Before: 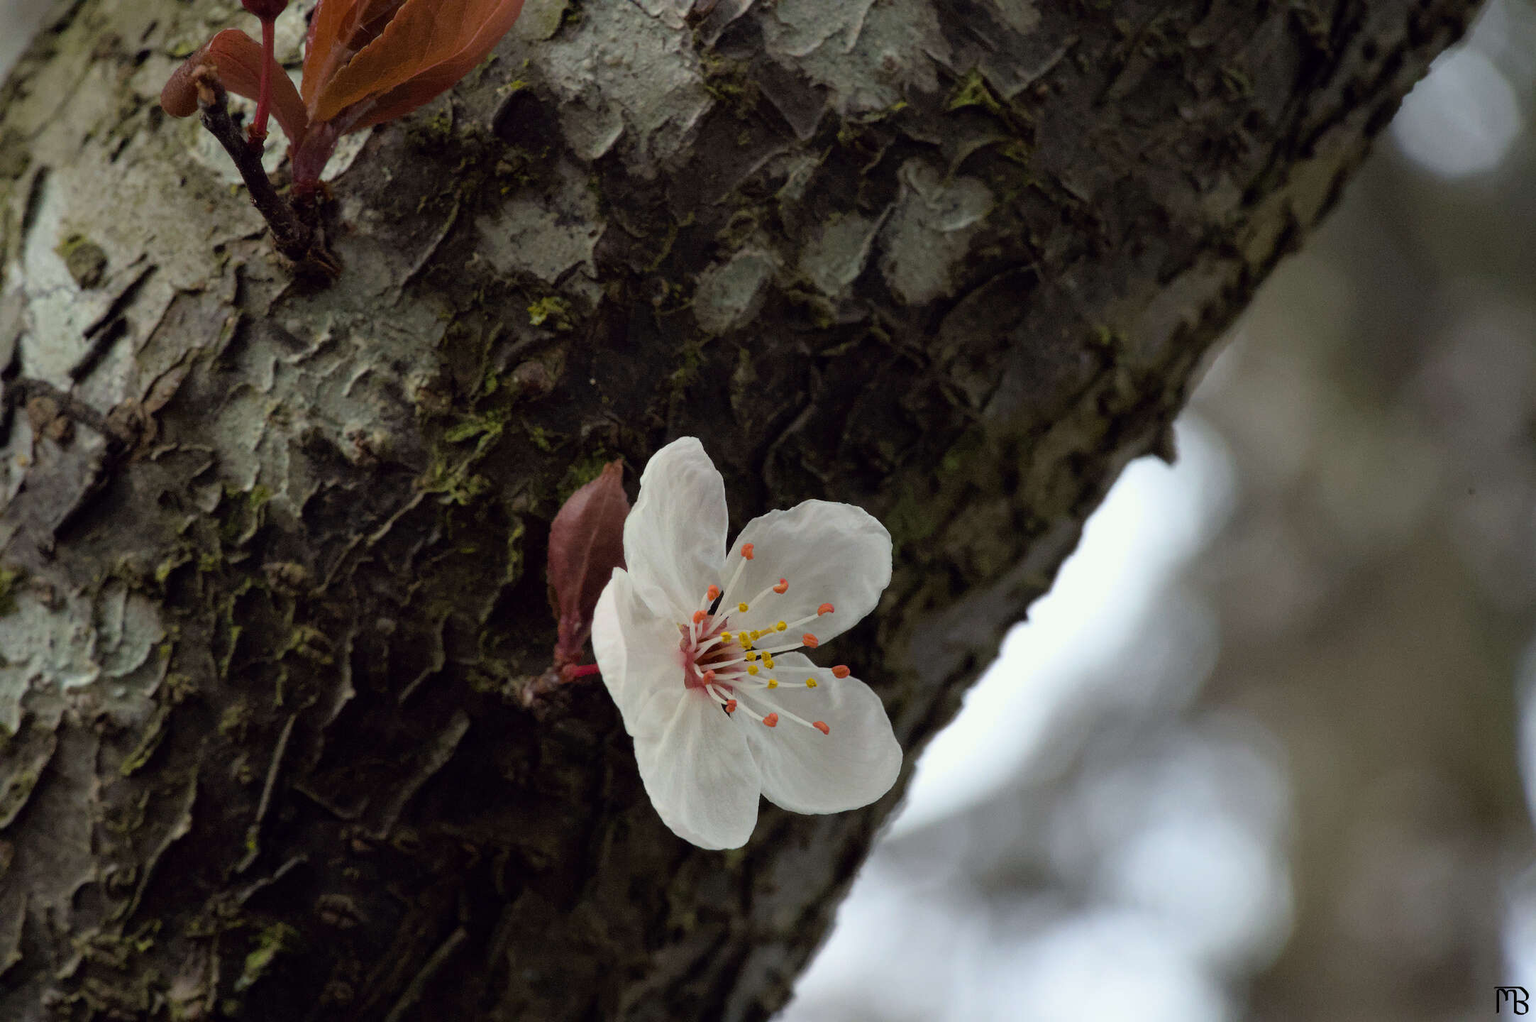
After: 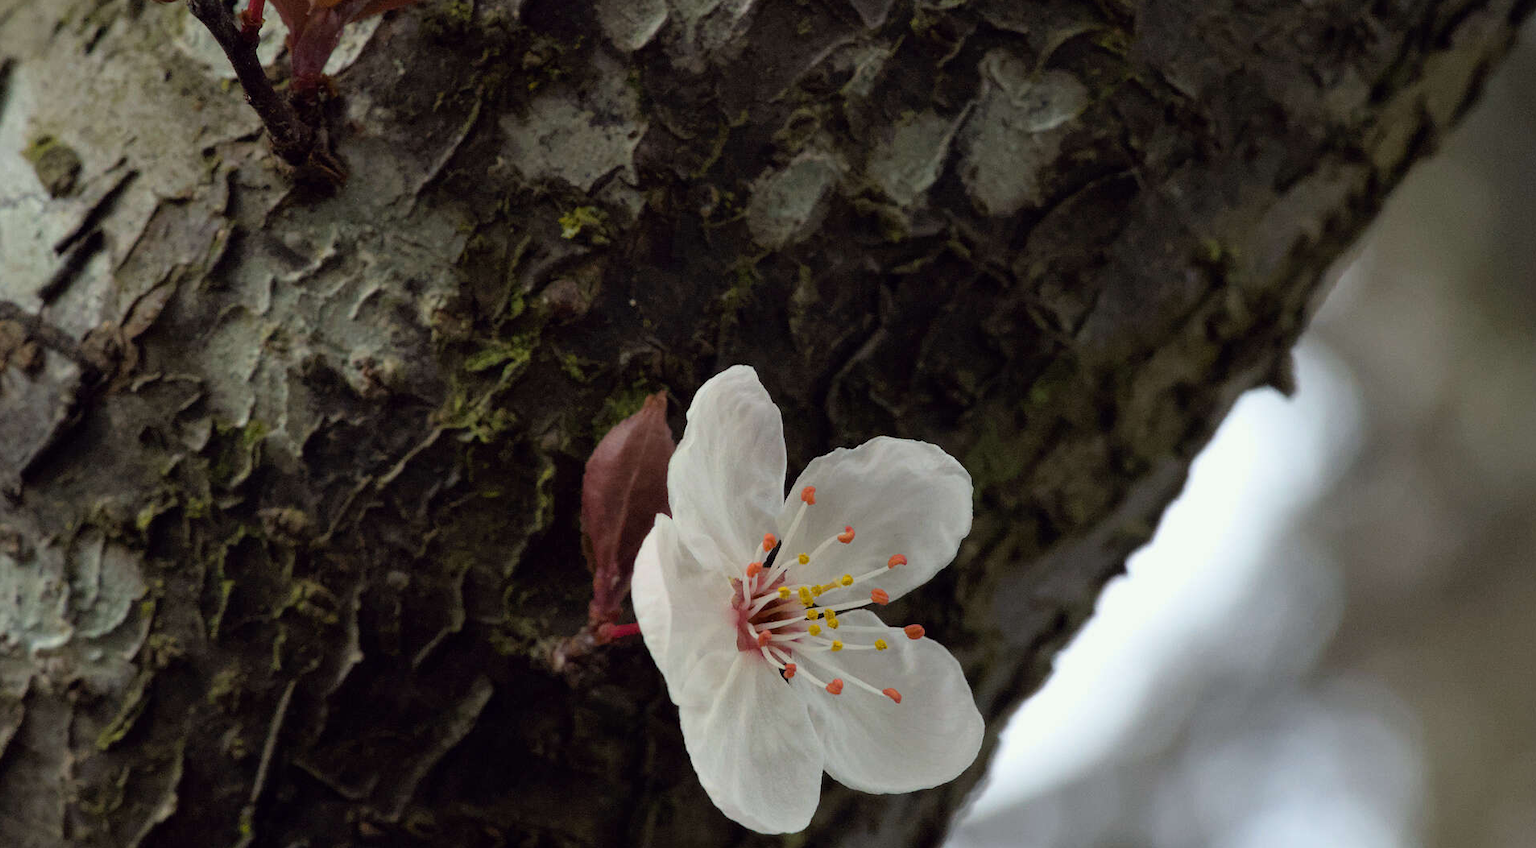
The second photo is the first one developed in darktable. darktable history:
crop and rotate: left 2.349%, top 11.265%, right 9.567%, bottom 15.546%
